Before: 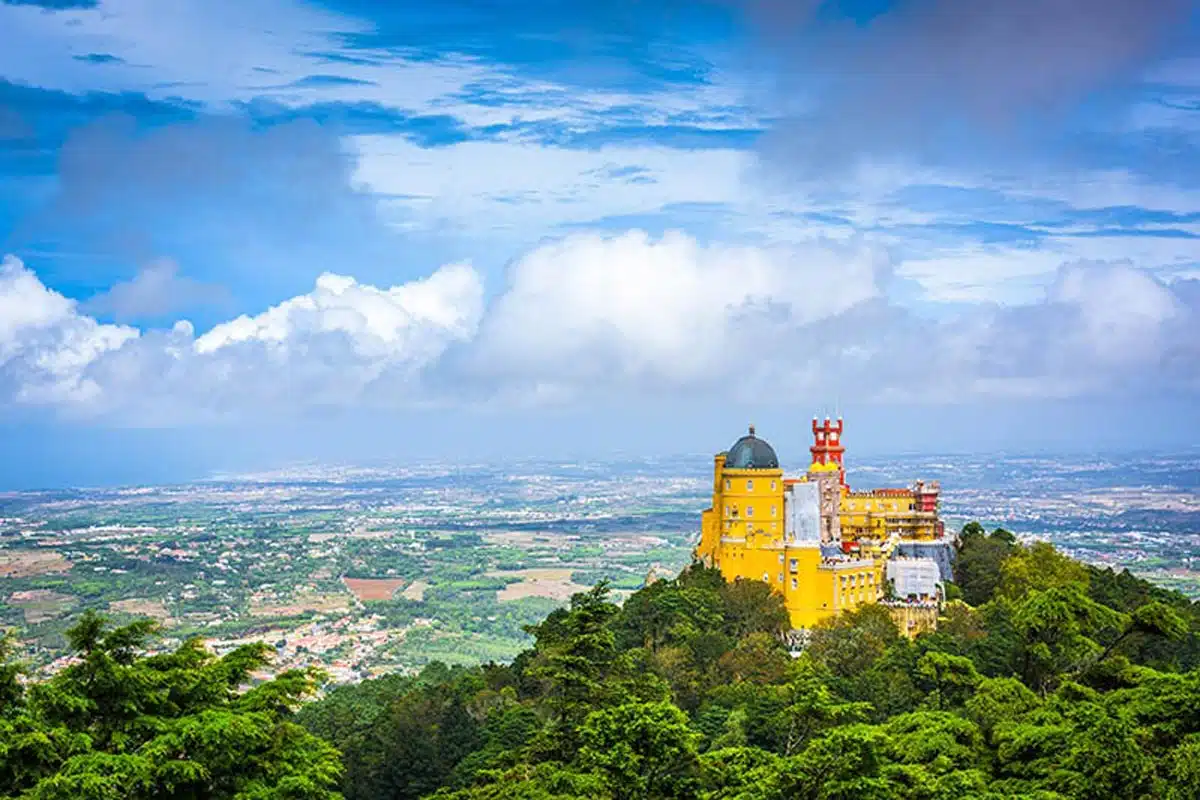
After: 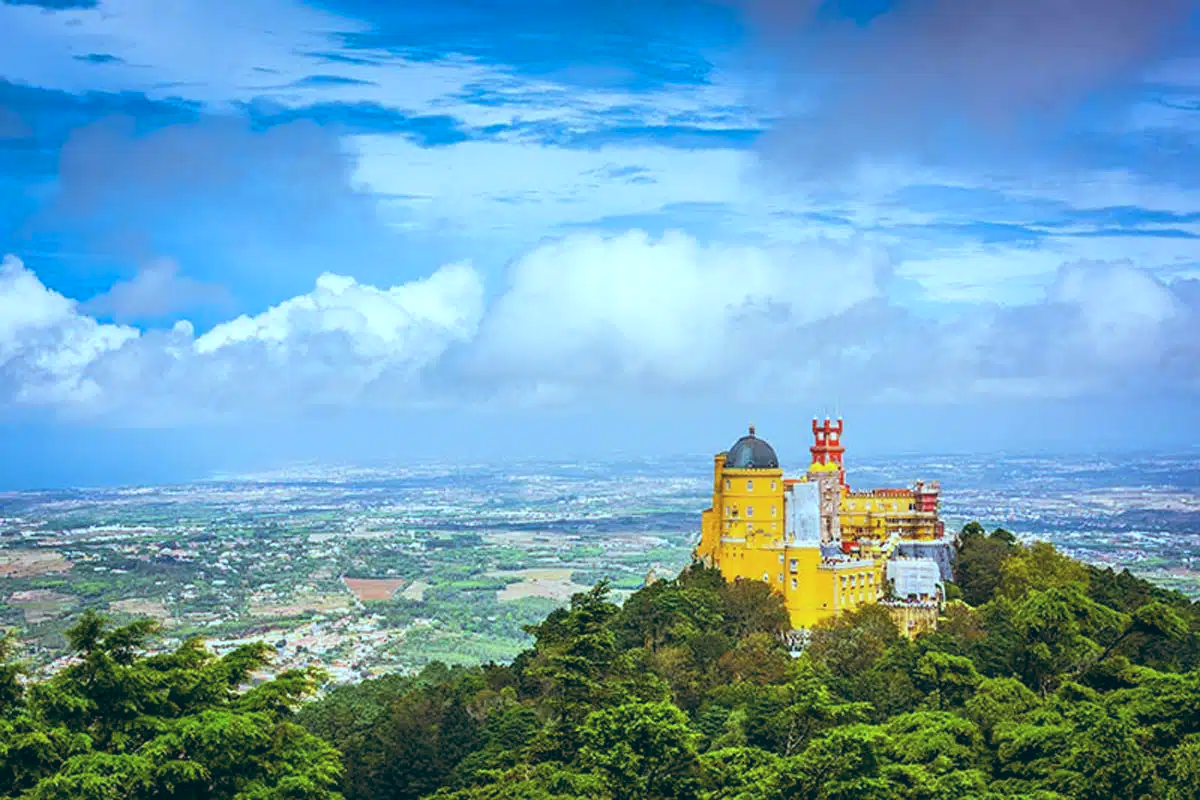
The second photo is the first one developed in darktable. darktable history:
tone equalizer: on, module defaults
color balance: lift [1.003, 0.993, 1.001, 1.007], gamma [1.018, 1.072, 0.959, 0.928], gain [0.974, 0.873, 1.031, 1.127]
